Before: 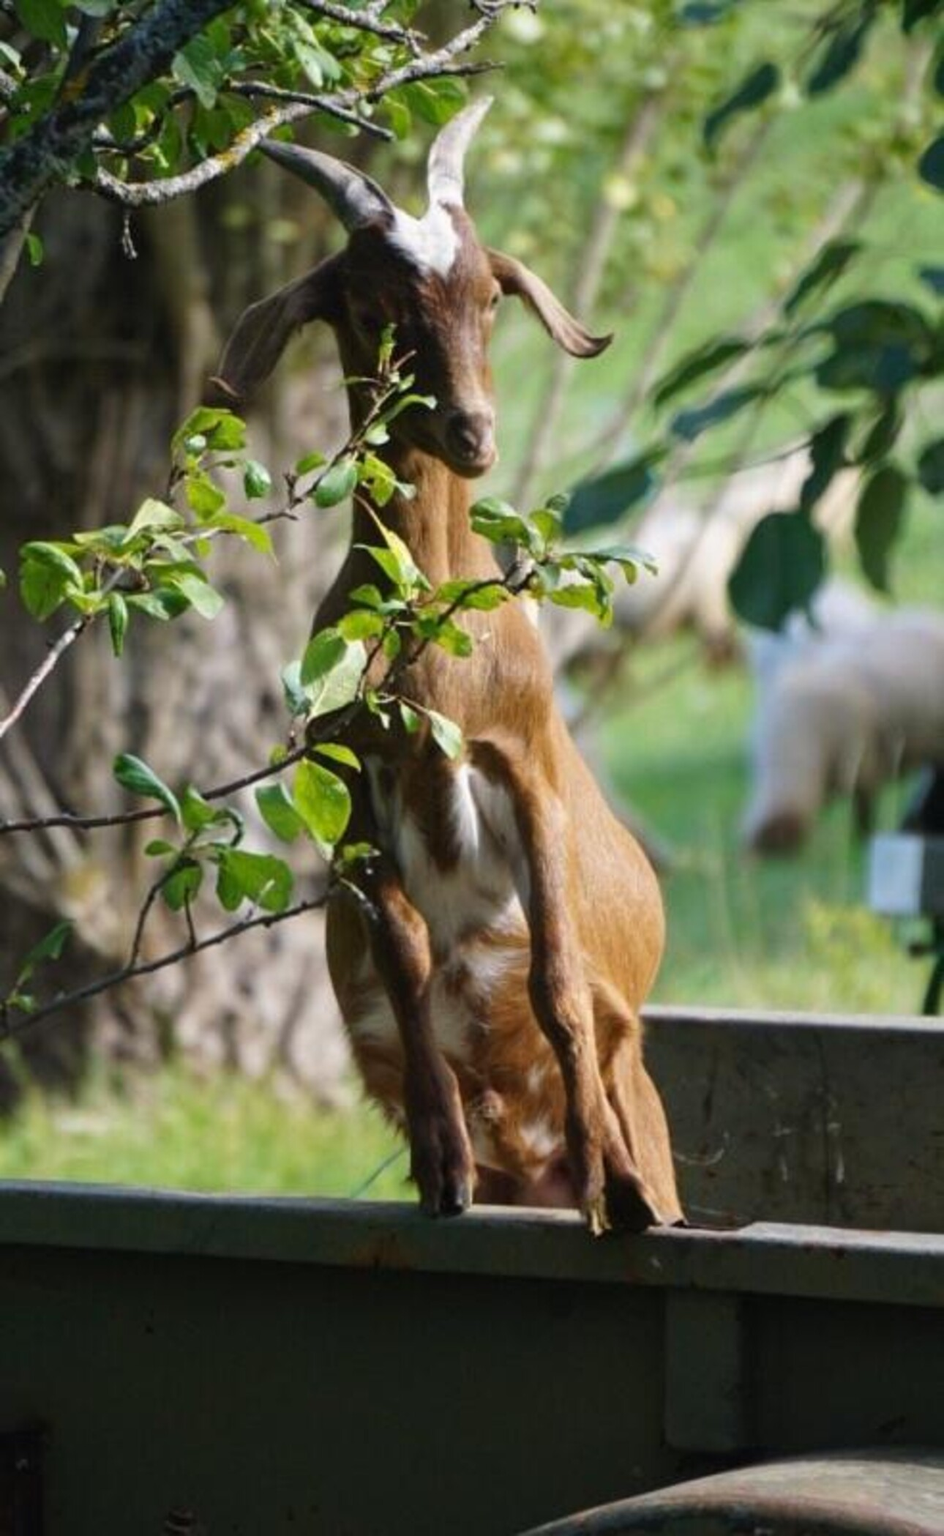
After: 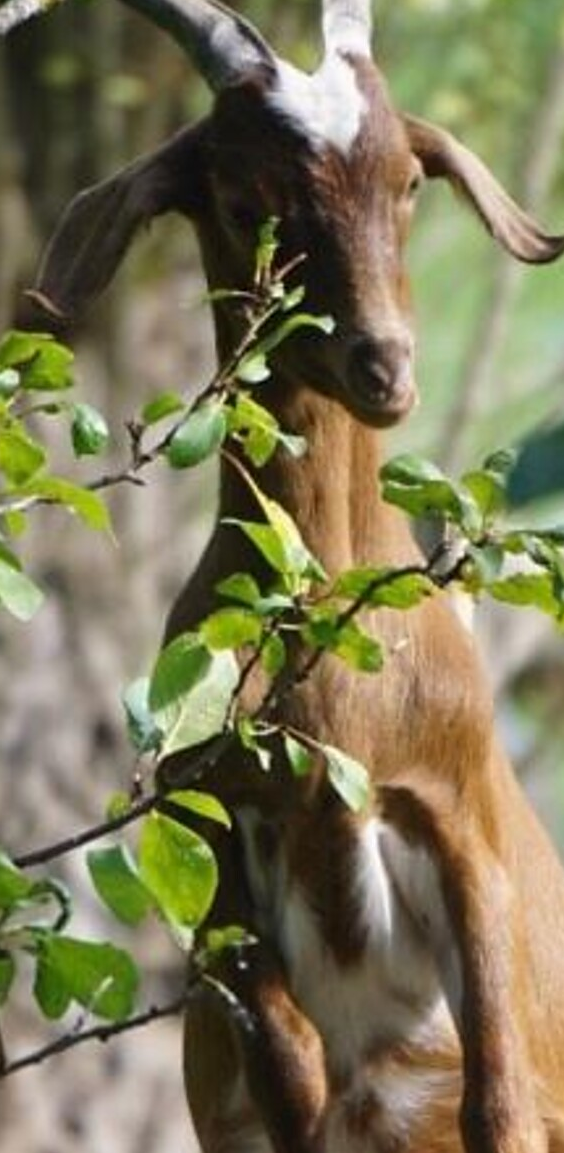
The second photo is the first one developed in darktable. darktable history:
sharpen: radius 1.891, amount 0.39, threshold 1.281
crop: left 20.32%, top 10.764%, right 35.901%, bottom 34.247%
